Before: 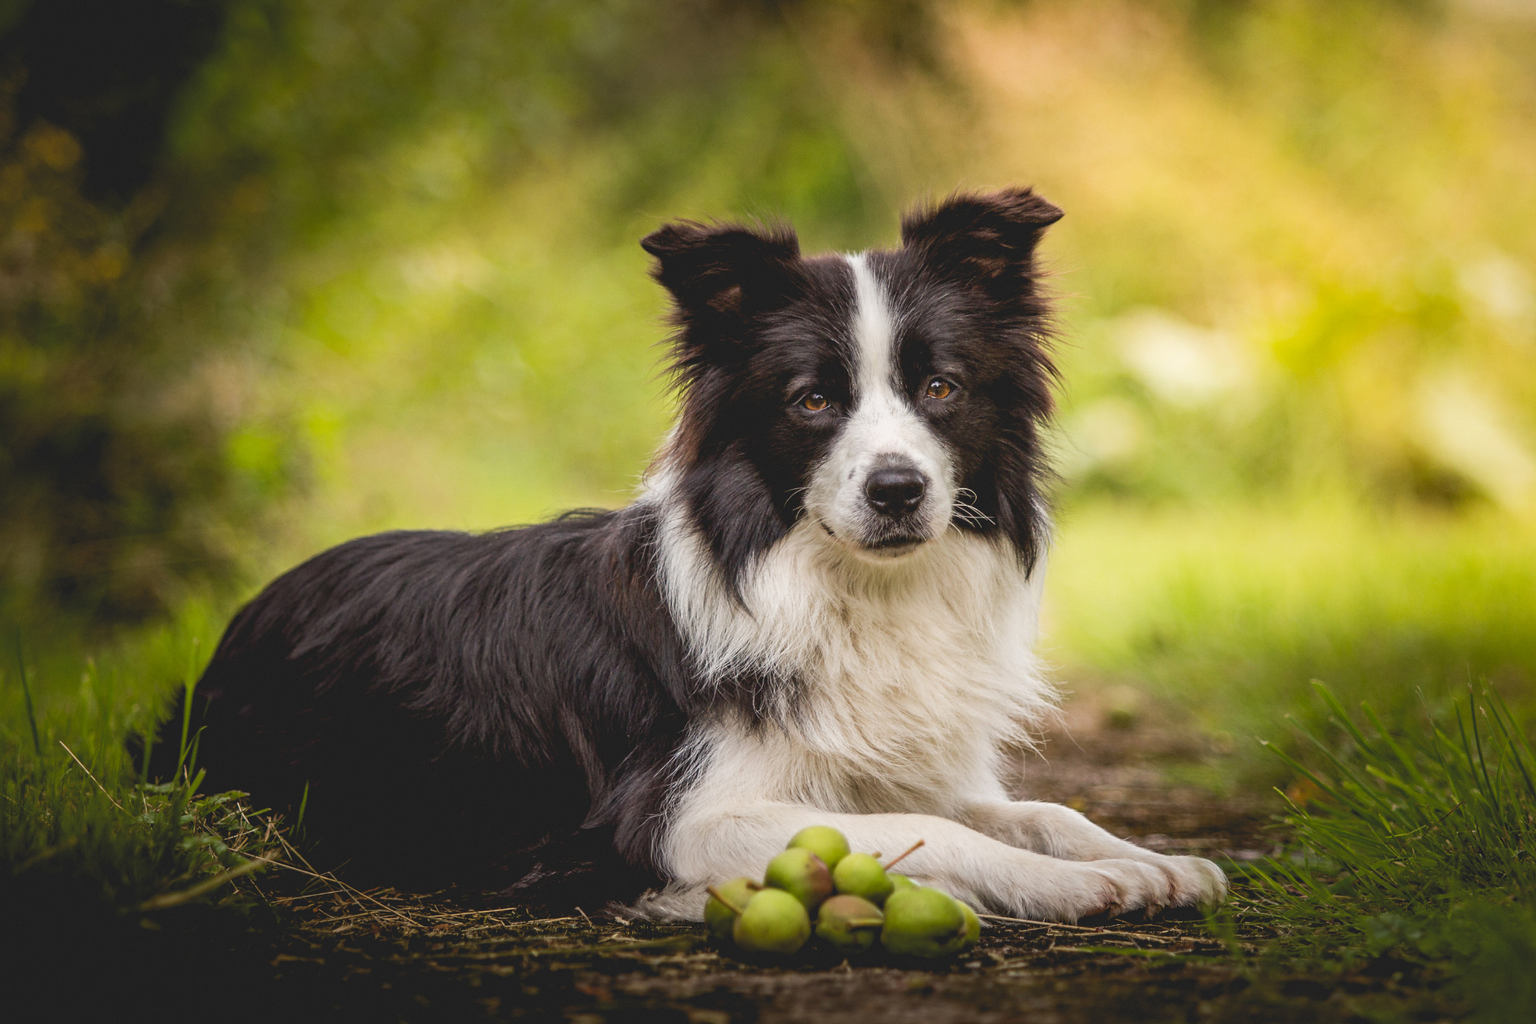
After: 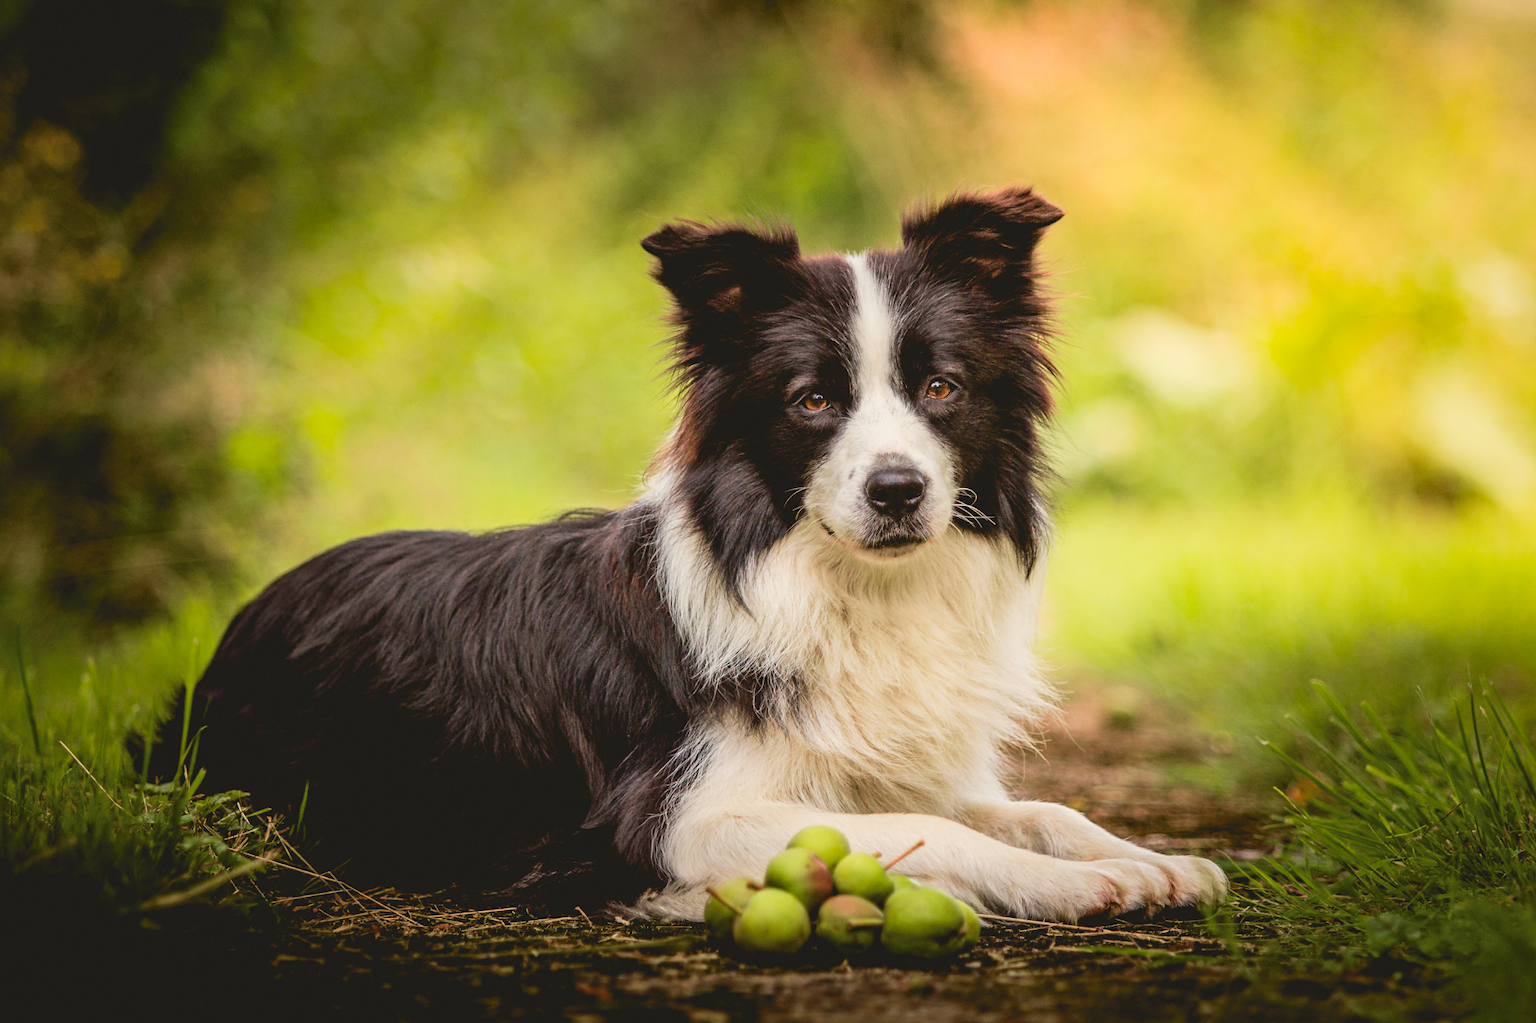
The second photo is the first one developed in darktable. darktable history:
contrast brightness saturation: contrast 0.04, saturation 0.16
tone curve: curves: ch0 [(0, 0.021) (0.049, 0.044) (0.152, 0.14) (0.328, 0.377) (0.473, 0.543) (0.641, 0.705) (0.868, 0.887) (1, 0.969)]; ch1 [(0, 0) (0.302, 0.331) (0.427, 0.433) (0.472, 0.47) (0.502, 0.503) (0.522, 0.526) (0.564, 0.591) (0.602, 0.632) (0.677, 0.701) (0.859, 0.885) (1, 1)]; ch2 [(0, 0) (0.33, 0.301) (0.447, 0.44) (0.487, 0.496) (0.502, 0.516) (0.535, 0.554) (0.565, 0.598) (0.618, 0.629) (1, 1)], color space Lab, independent channels, preserve colors none
